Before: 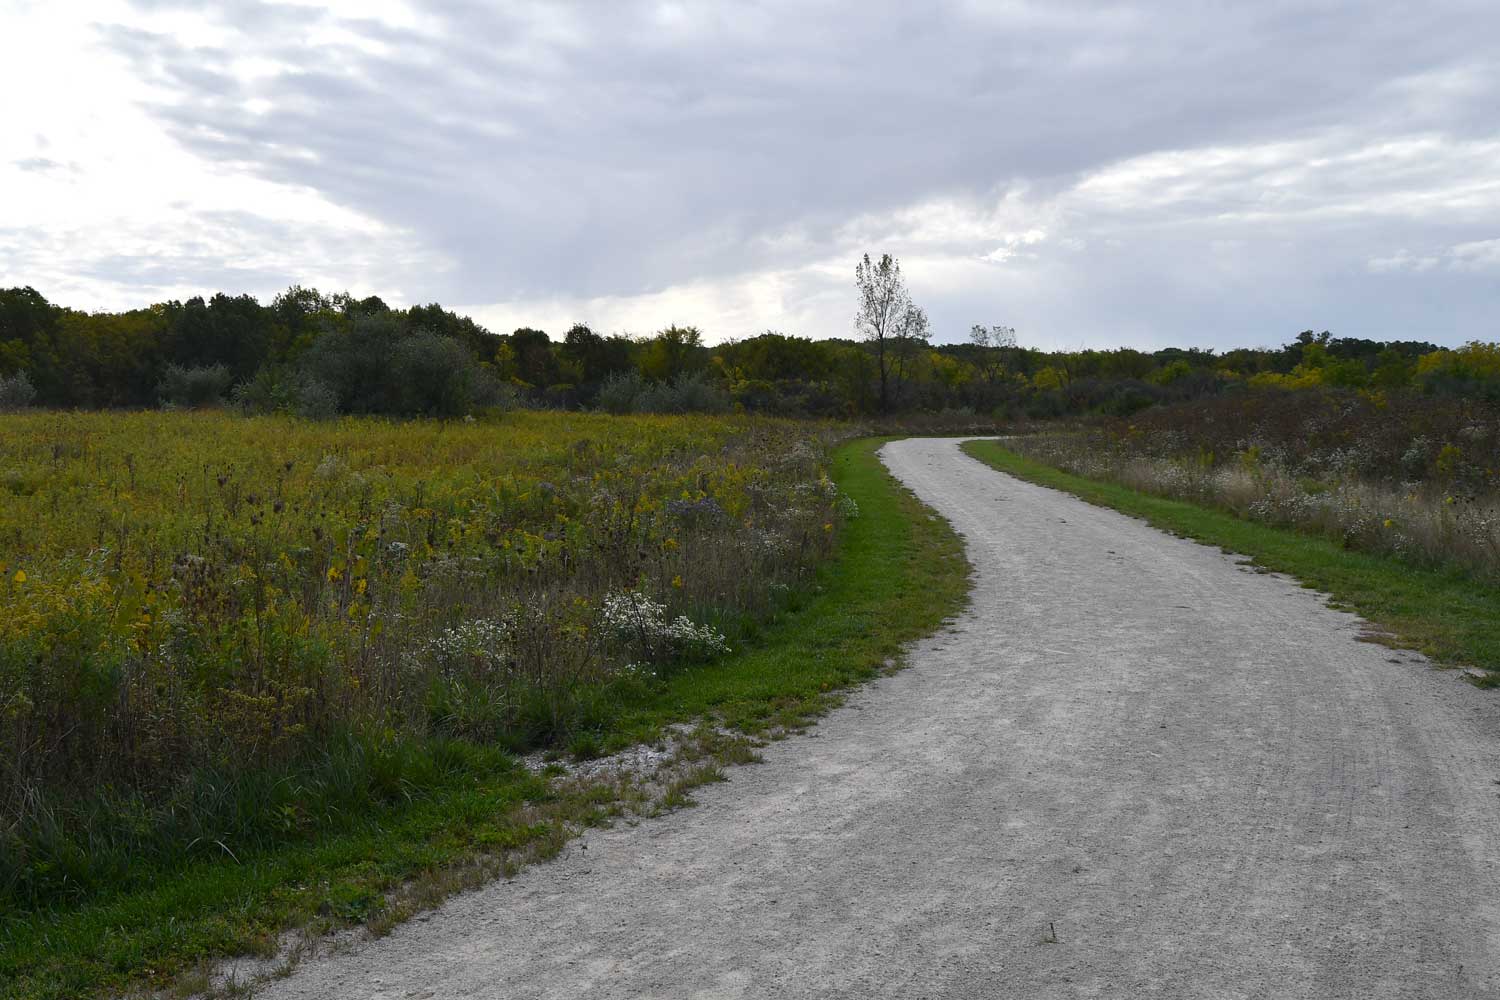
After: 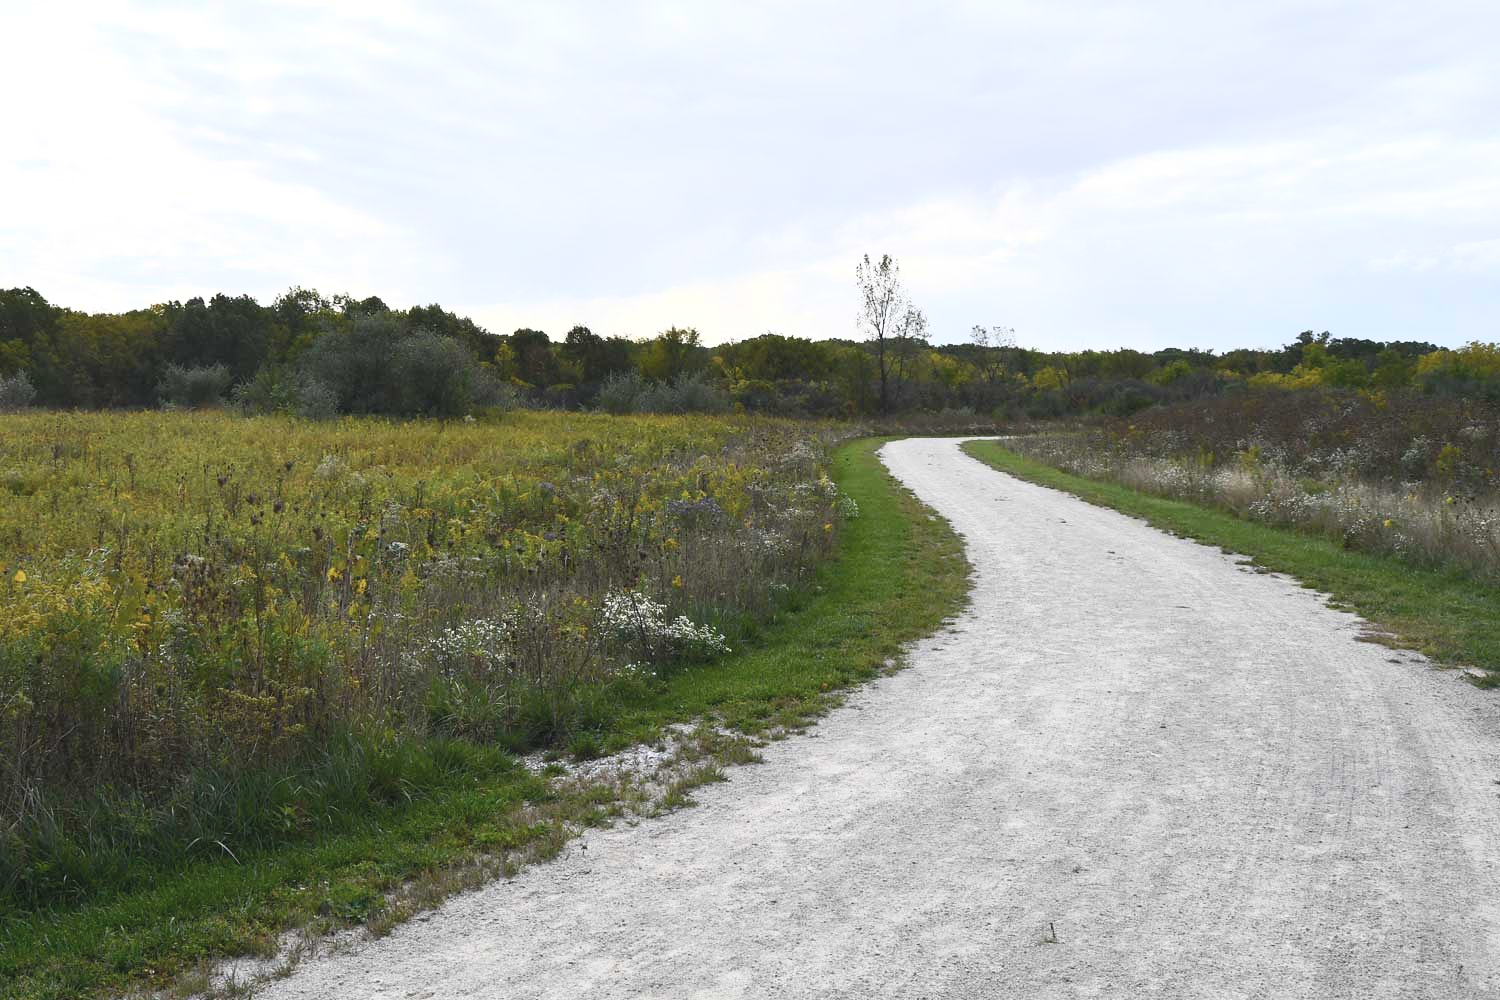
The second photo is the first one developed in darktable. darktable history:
contrast brightness saturation: contrast 0.39, brightness 0.53
